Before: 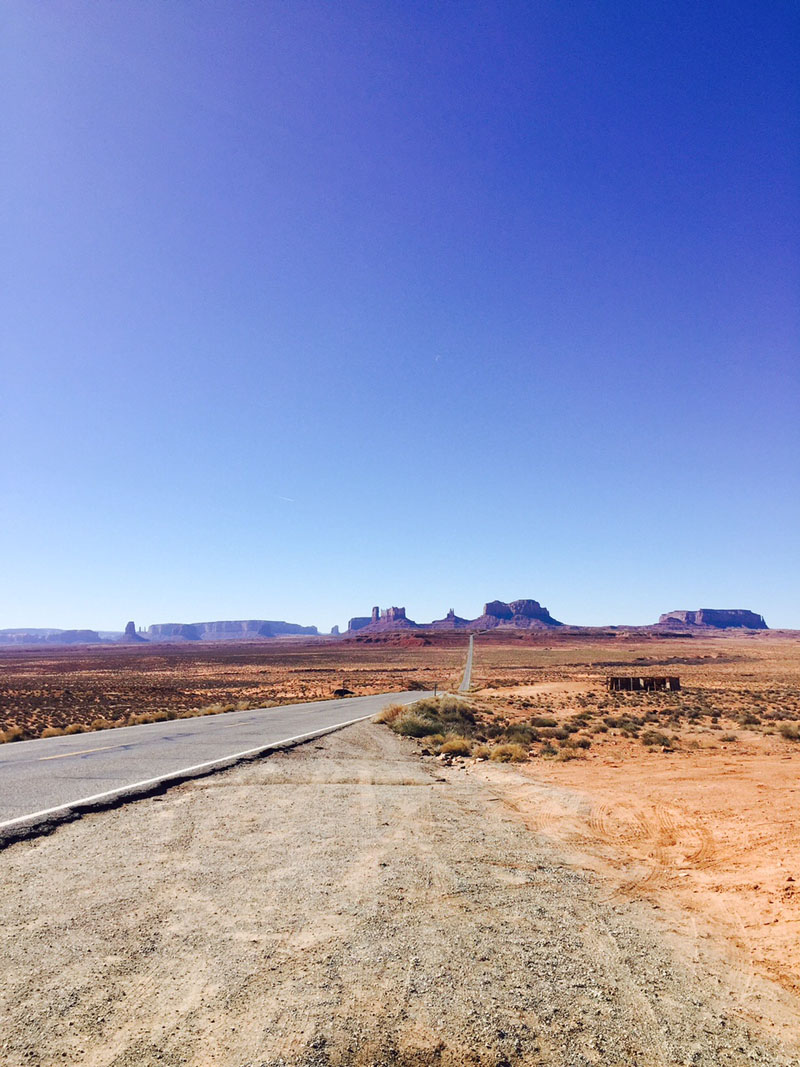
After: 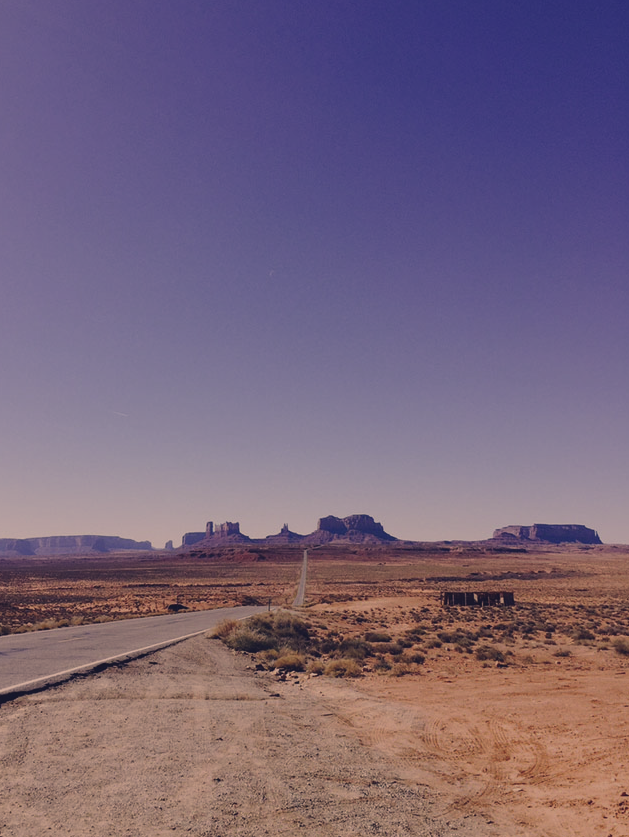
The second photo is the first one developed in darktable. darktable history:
color correction: highlights a* 20.11, highlights b* 28.19, shadows a* 3.28, shadows b* -17.7, saturation 0.744
exposure: black level correction -0.016, exposure -1.108 EV, compensate highlight preservation false
crop and rotate: left 20.82%, top 8.005%, right 0.482%, bottom 13.49%
